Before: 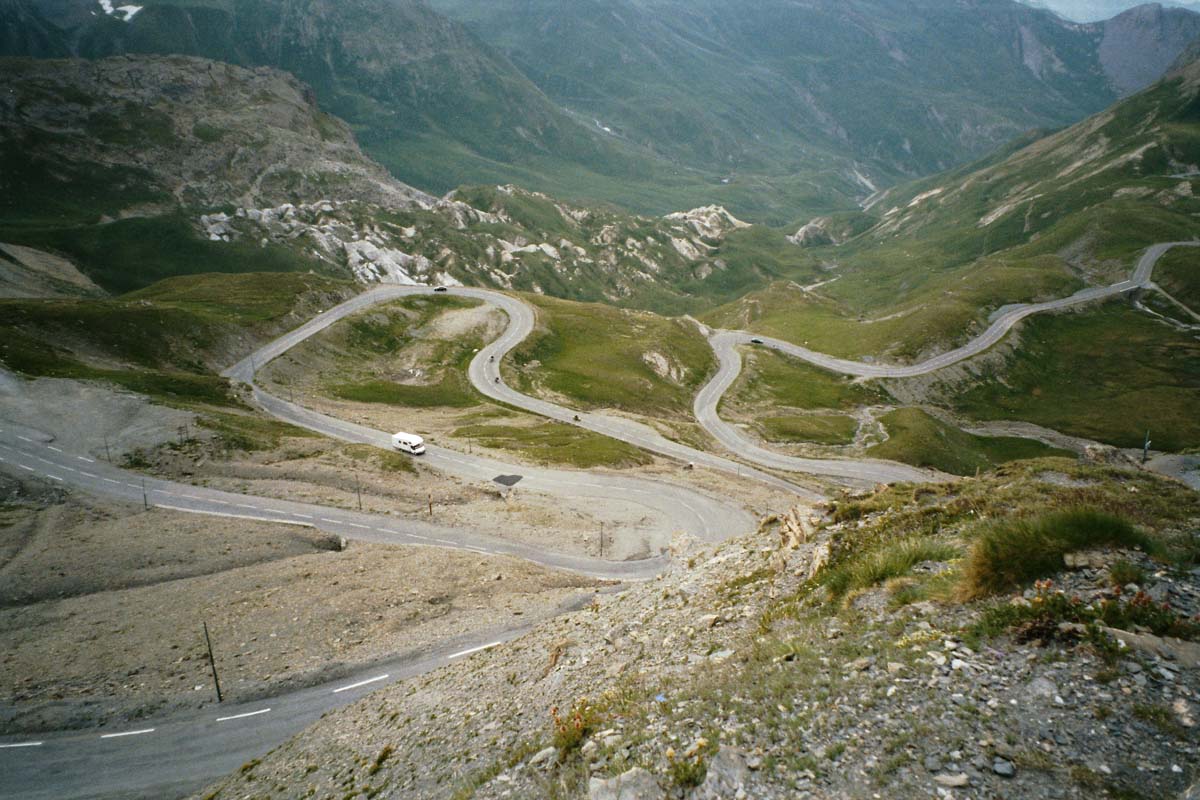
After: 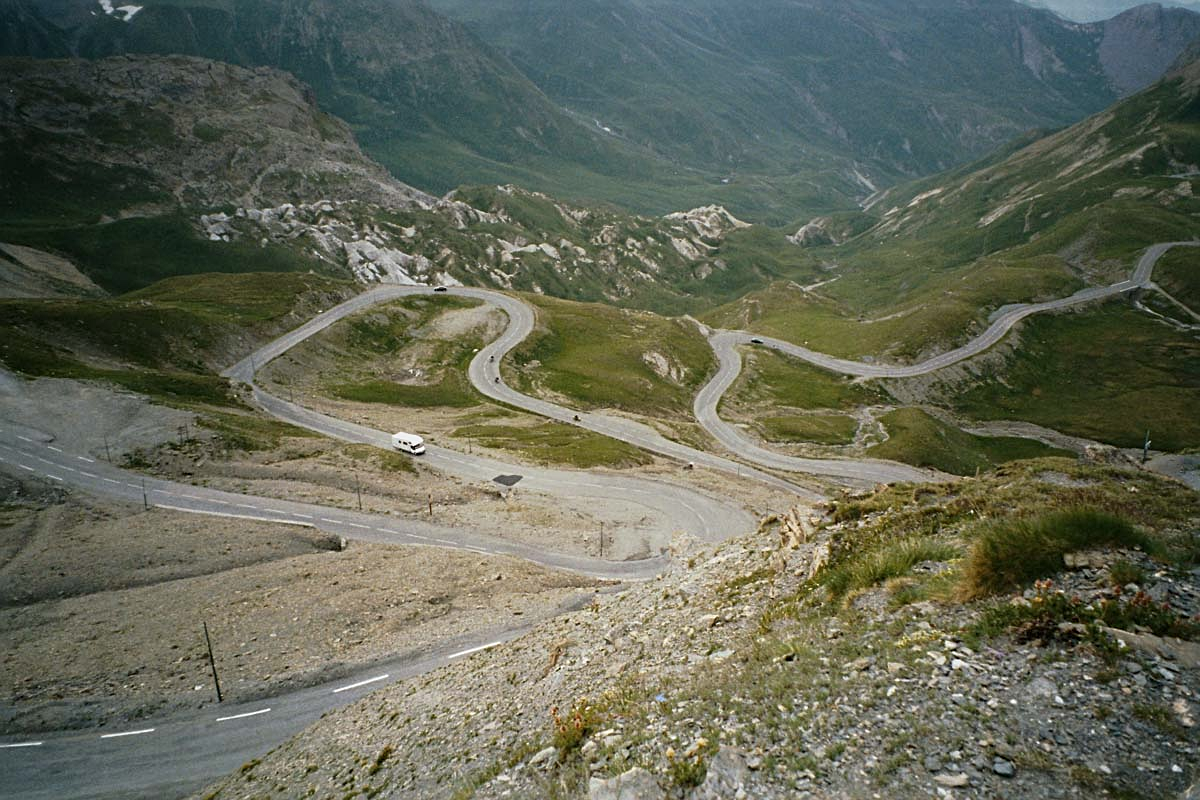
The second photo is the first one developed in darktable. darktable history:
sharpen: radius 2.167, amount 0.381, threshold 0
graduated density: on, module defaults
